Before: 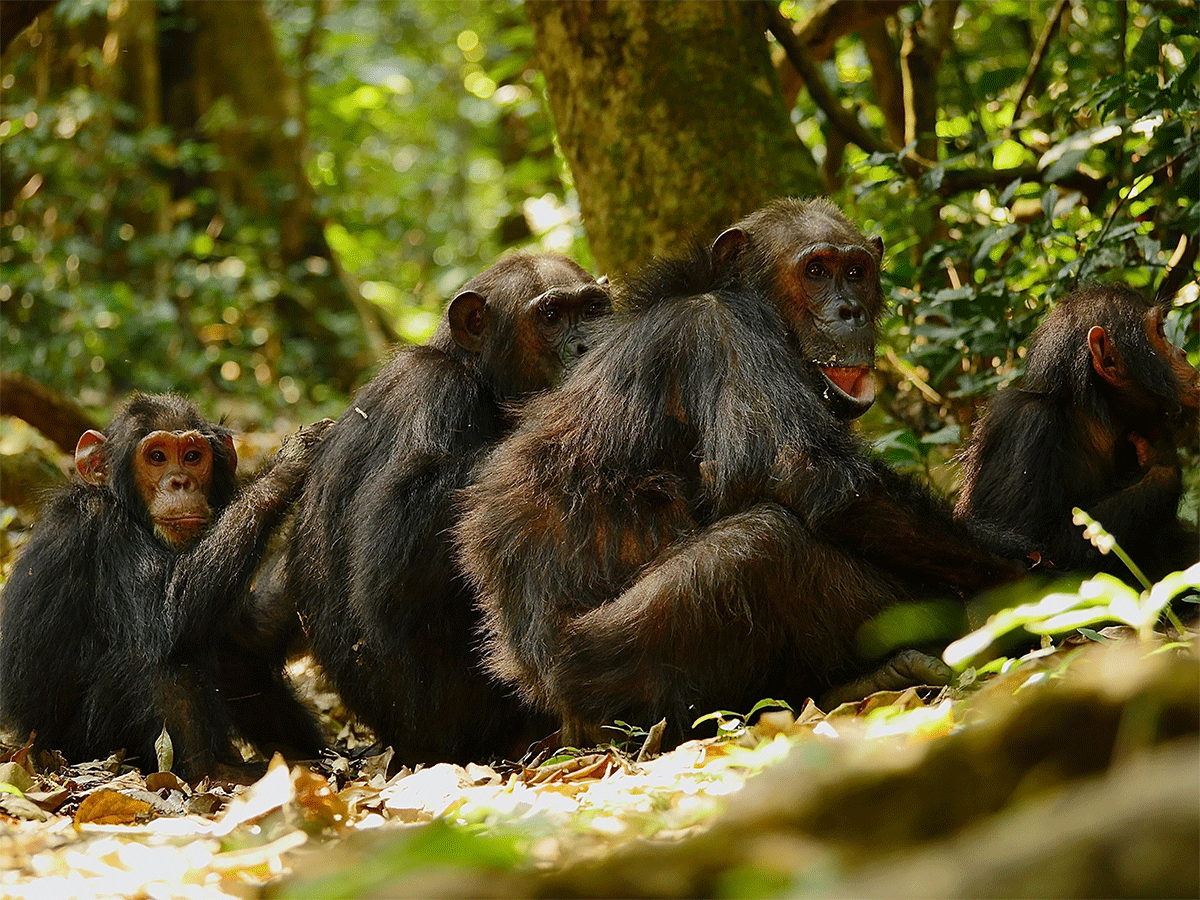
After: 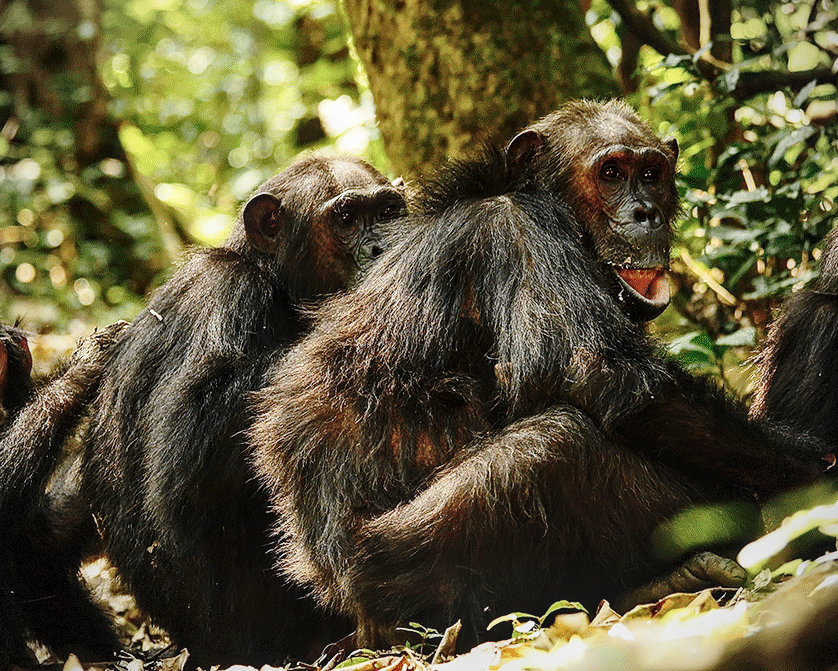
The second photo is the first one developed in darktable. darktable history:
crop and rotate: left 17.166%, top 10.919%, right 12.93%, bottom 14.465%
contrast brightness saturation: contrast 0.096, saturation -0.281
vignetting: brightness -0.396, saturation -0.302, dithering 8-bit output
base curve: curves: ch0 [(0, 0) (0.028, 0.03) (0.121, 0.232) (0.46, 0.748) (0.859, 0.968) (1, 1)], preserve colors none
local contrast: on, module defaults
